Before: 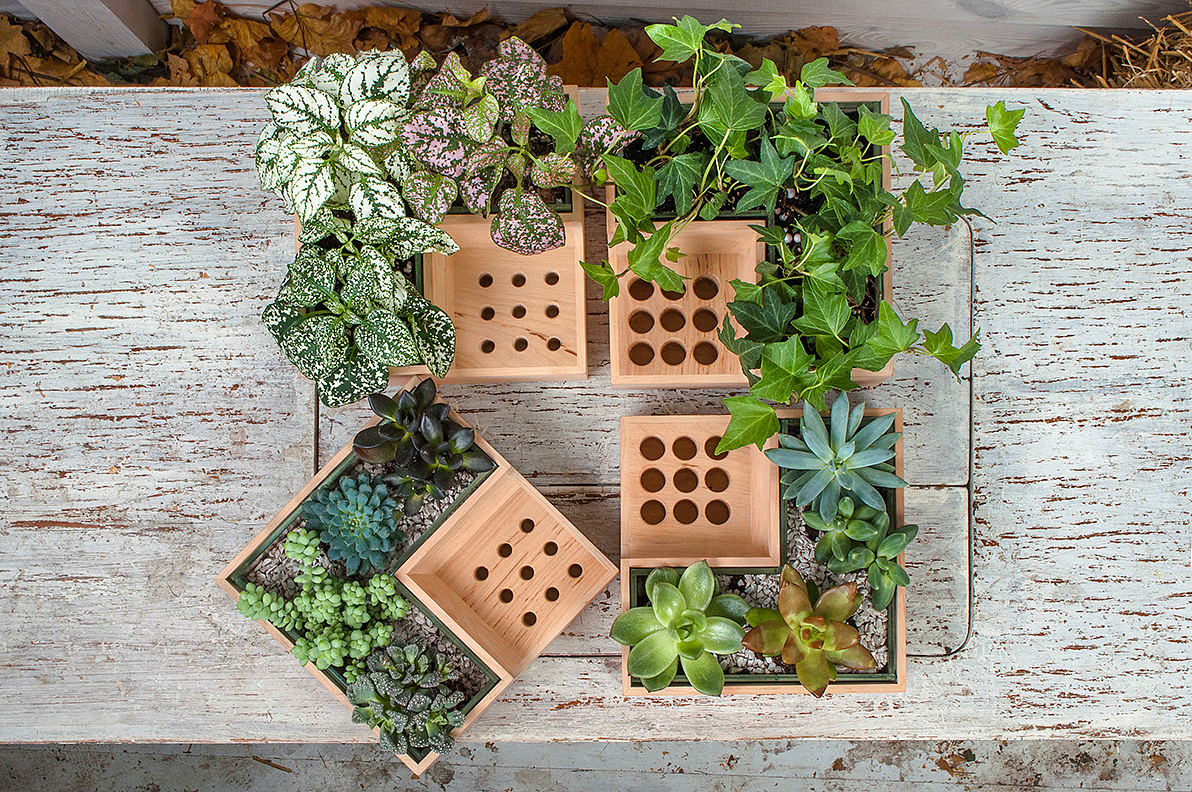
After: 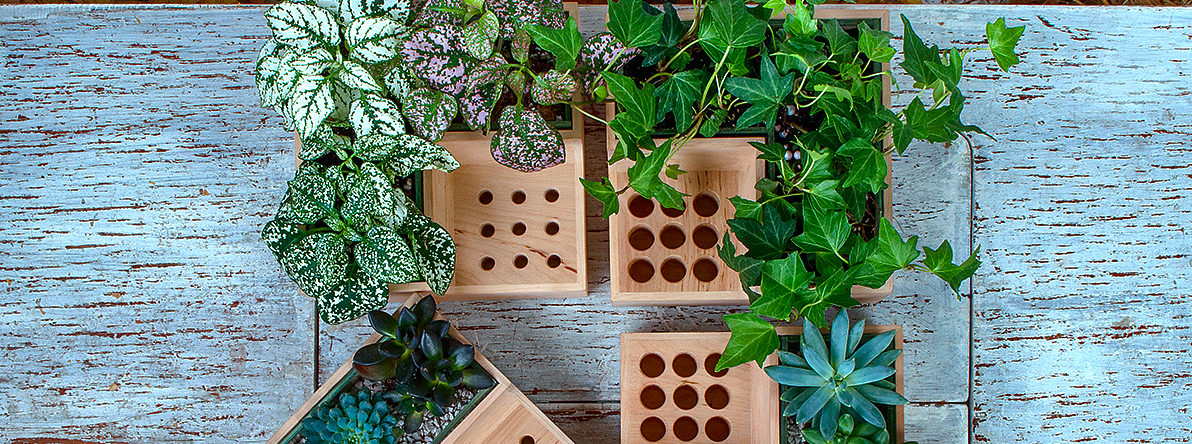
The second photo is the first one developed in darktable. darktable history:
tone equalizer: on, module defaults
crop and rotate: top 10.605%, bottom 33.274%
shadows and highlights: on, module defaults
contrast brightness saturation: contrast 0.13, brightness -0.24, saturation 0.14
exposure: exposure 0.15 EV, compensate highlight preservation false
tone curve: color space Lab, linked channels, preserve colors none
color calibration: illuminant Planckian (black body), x 0.378, y 0.375, temperature 4065 K
